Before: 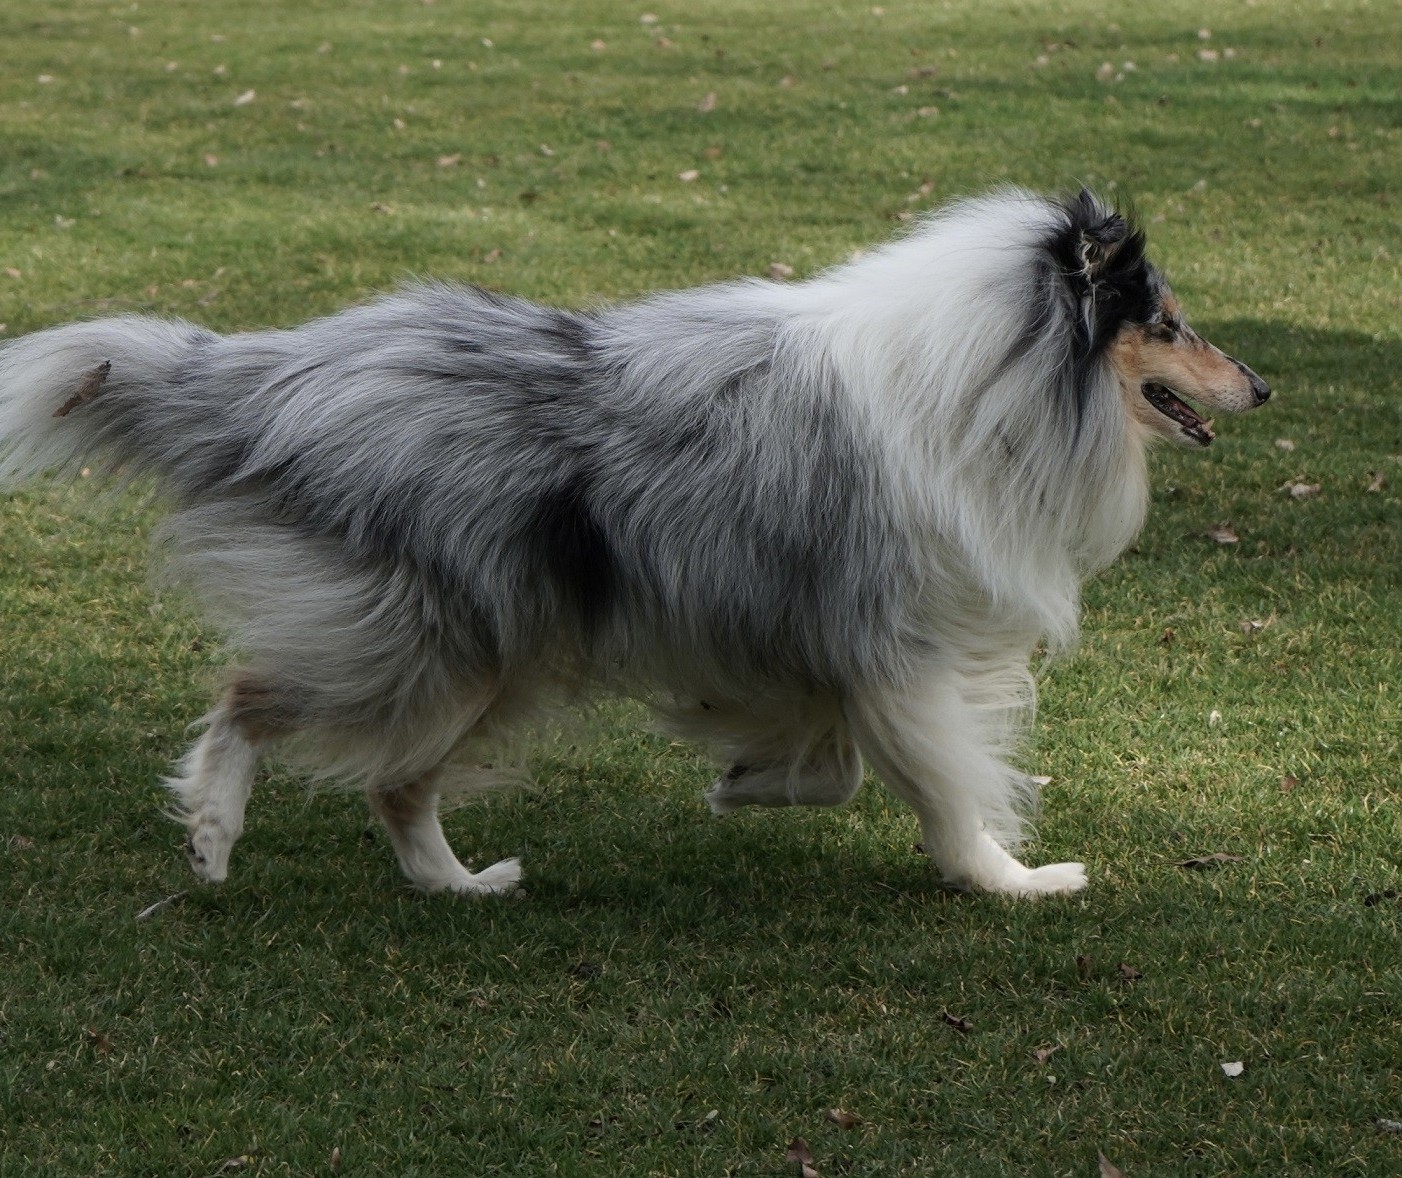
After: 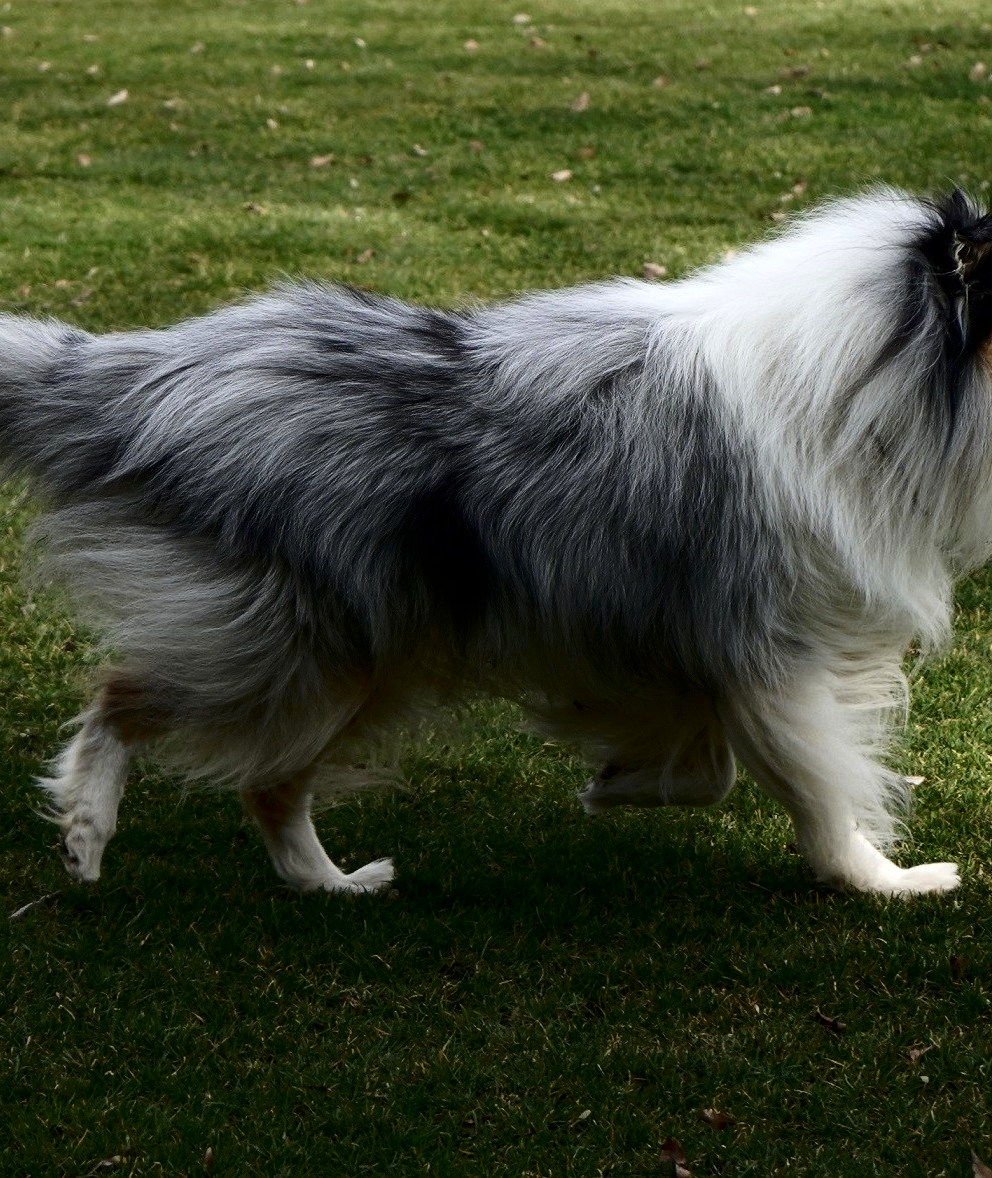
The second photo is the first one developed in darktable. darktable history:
color zones: curves: ch1 [(0, 0.523) (0.143, 0.545) (0.286, 0.52) (0.429, 0.506) (0.571, 0.503) (0.714, 0.503) (0.857, 0.508) (1, 0.523)]
contrast brightness saturation: contrast 0.192, brightness -0.236, saturation 0.113
tone equalizer: -8 EV -0.428 EV, -7 EV -0.4 EV, -6 EV -0.339 EV, -5 EV -0.187 EV, -3 EV 0.196 EV, -2 EV 0.322 EV, -1 EV 0.366 EV, +0 EV 0.437 EV
crop and rotate: left 9.083%, right 20.093%
